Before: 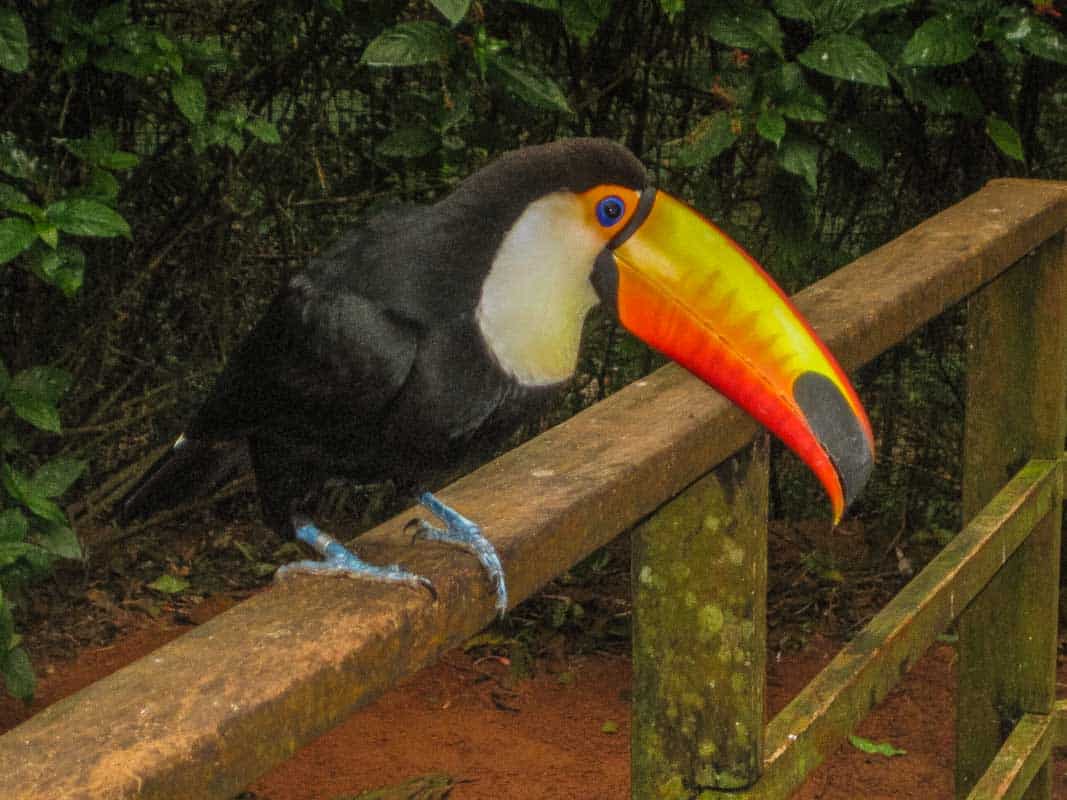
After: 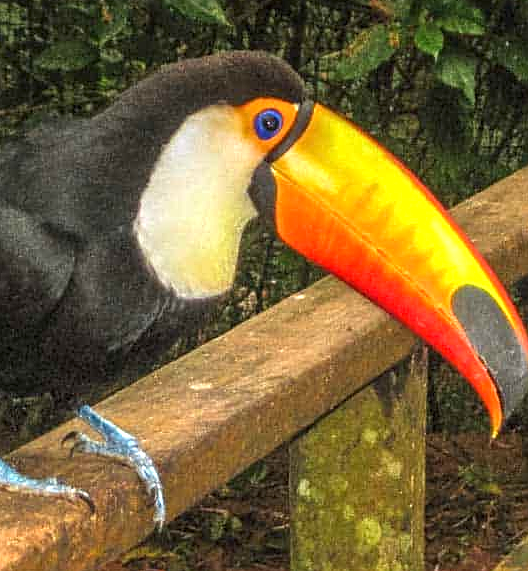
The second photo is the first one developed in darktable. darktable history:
exposure: exposure 1 EV, compensate highlight preservation false
crop: left 32.075%, top 10.976%, right 18.355%, bottom 17.596%
sharpen: on, module defaults
